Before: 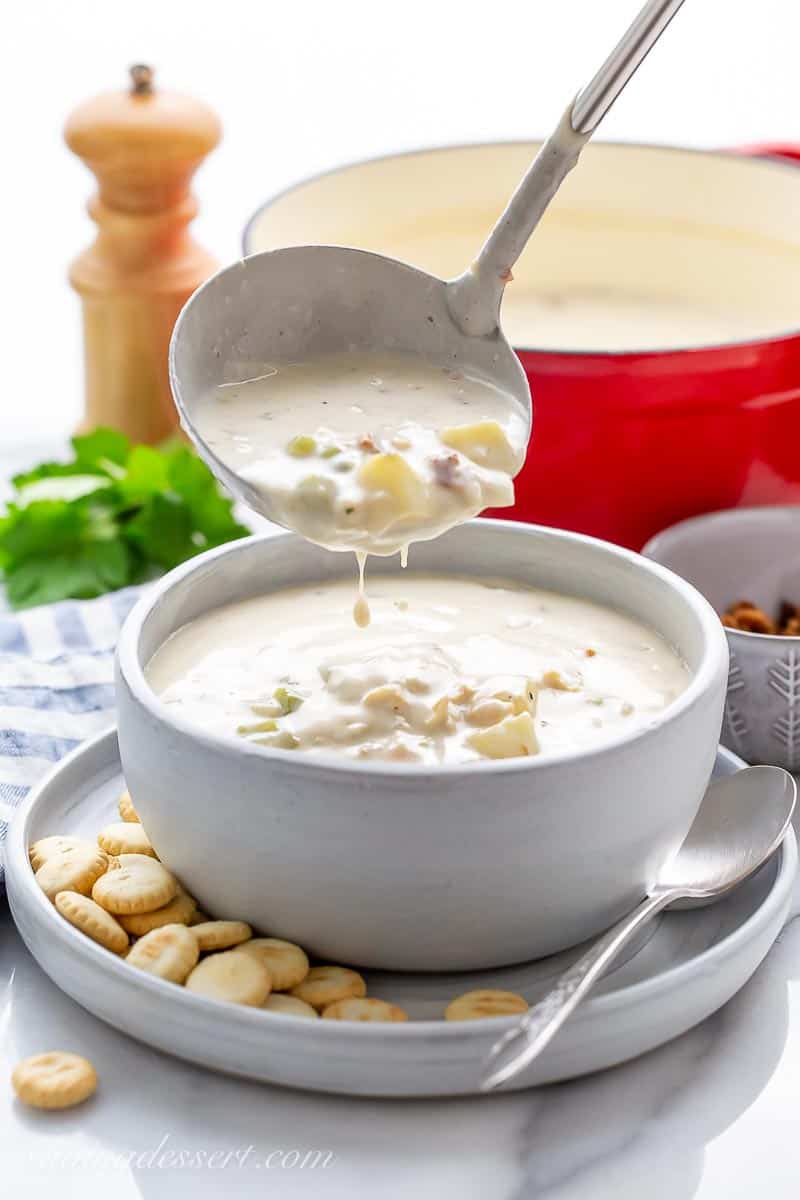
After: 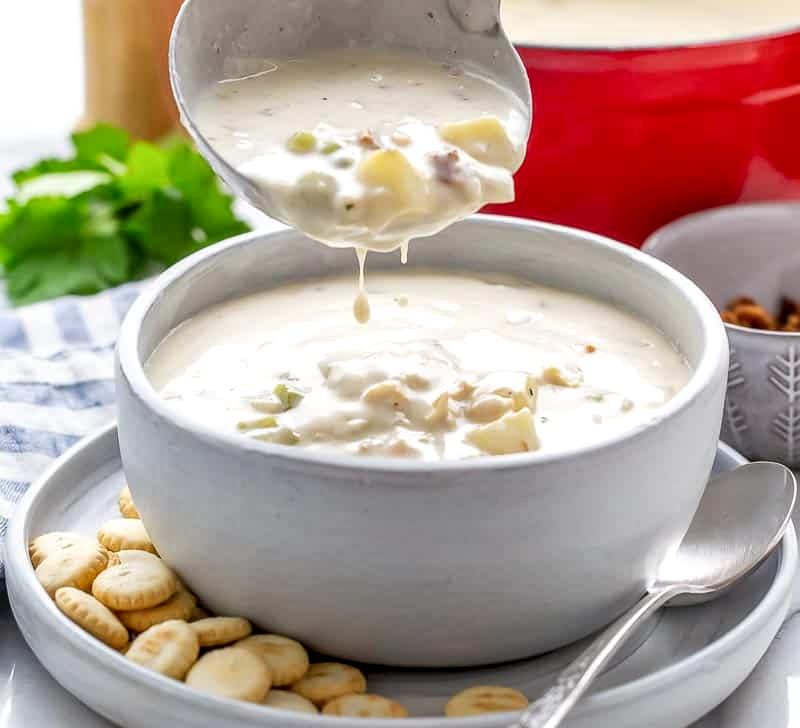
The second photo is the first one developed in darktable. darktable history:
local contrast: on, module defaults
crop and rotate: top 25.357%, bottom 13.942%
